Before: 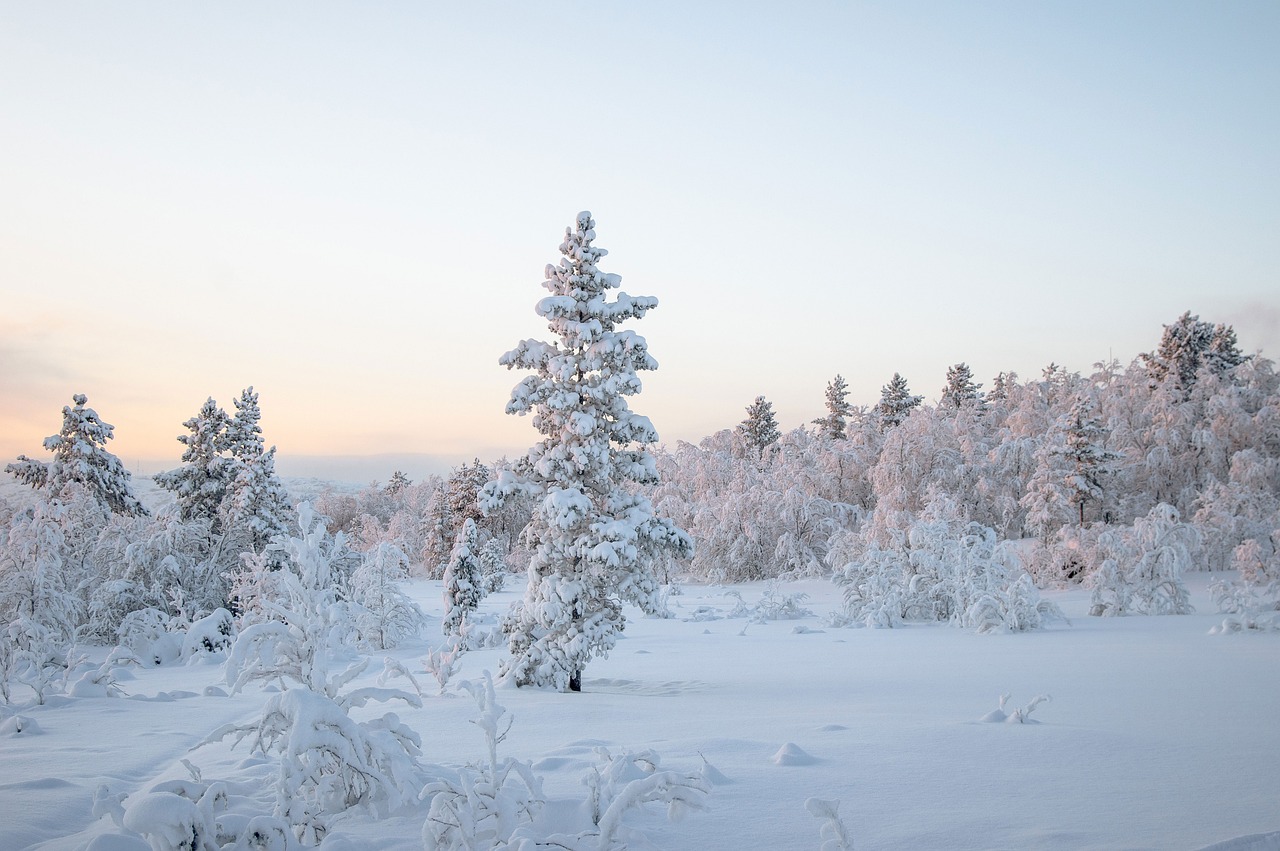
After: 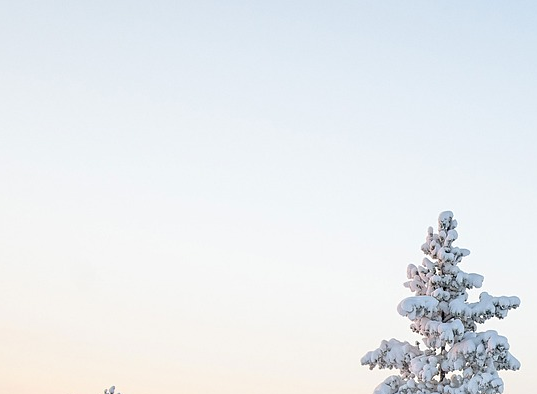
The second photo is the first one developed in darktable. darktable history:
crop and rotate: left 10.817%, top 0.062%, right 47.194%, bottom 53.626%
sharpen: amount 0.2
